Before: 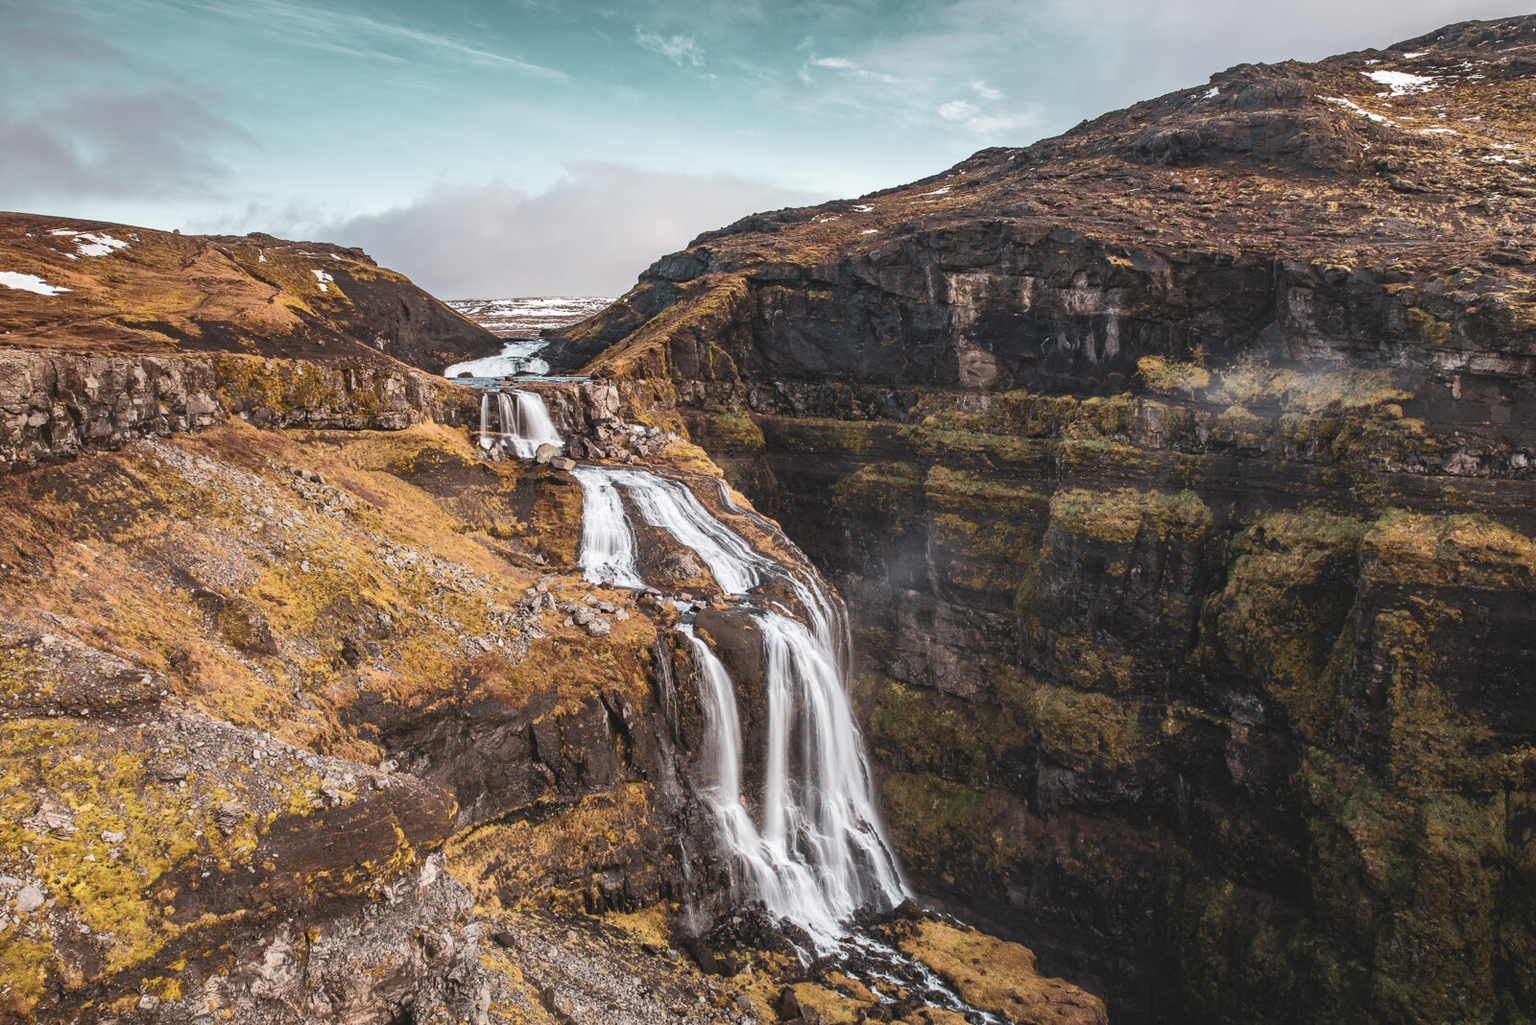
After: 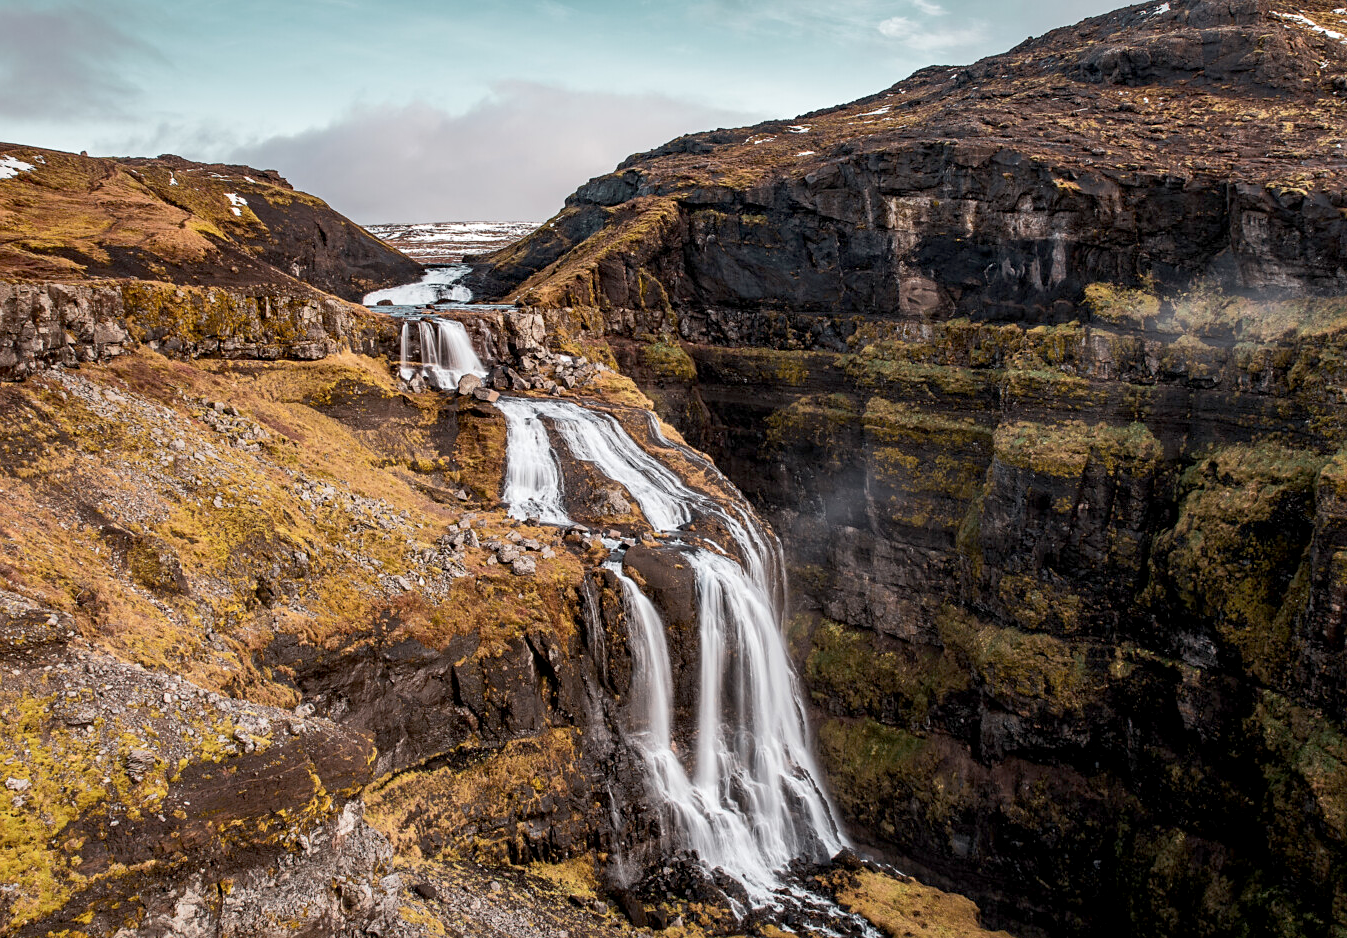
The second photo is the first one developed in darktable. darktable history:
exposure: black level correction 0.017, exposure -0.009 EV, compensate highlight preservation false
crop: left 6.257%, top 8.329%, right 9.527%, bottom 3.753%
sharpen: amount 0.205
